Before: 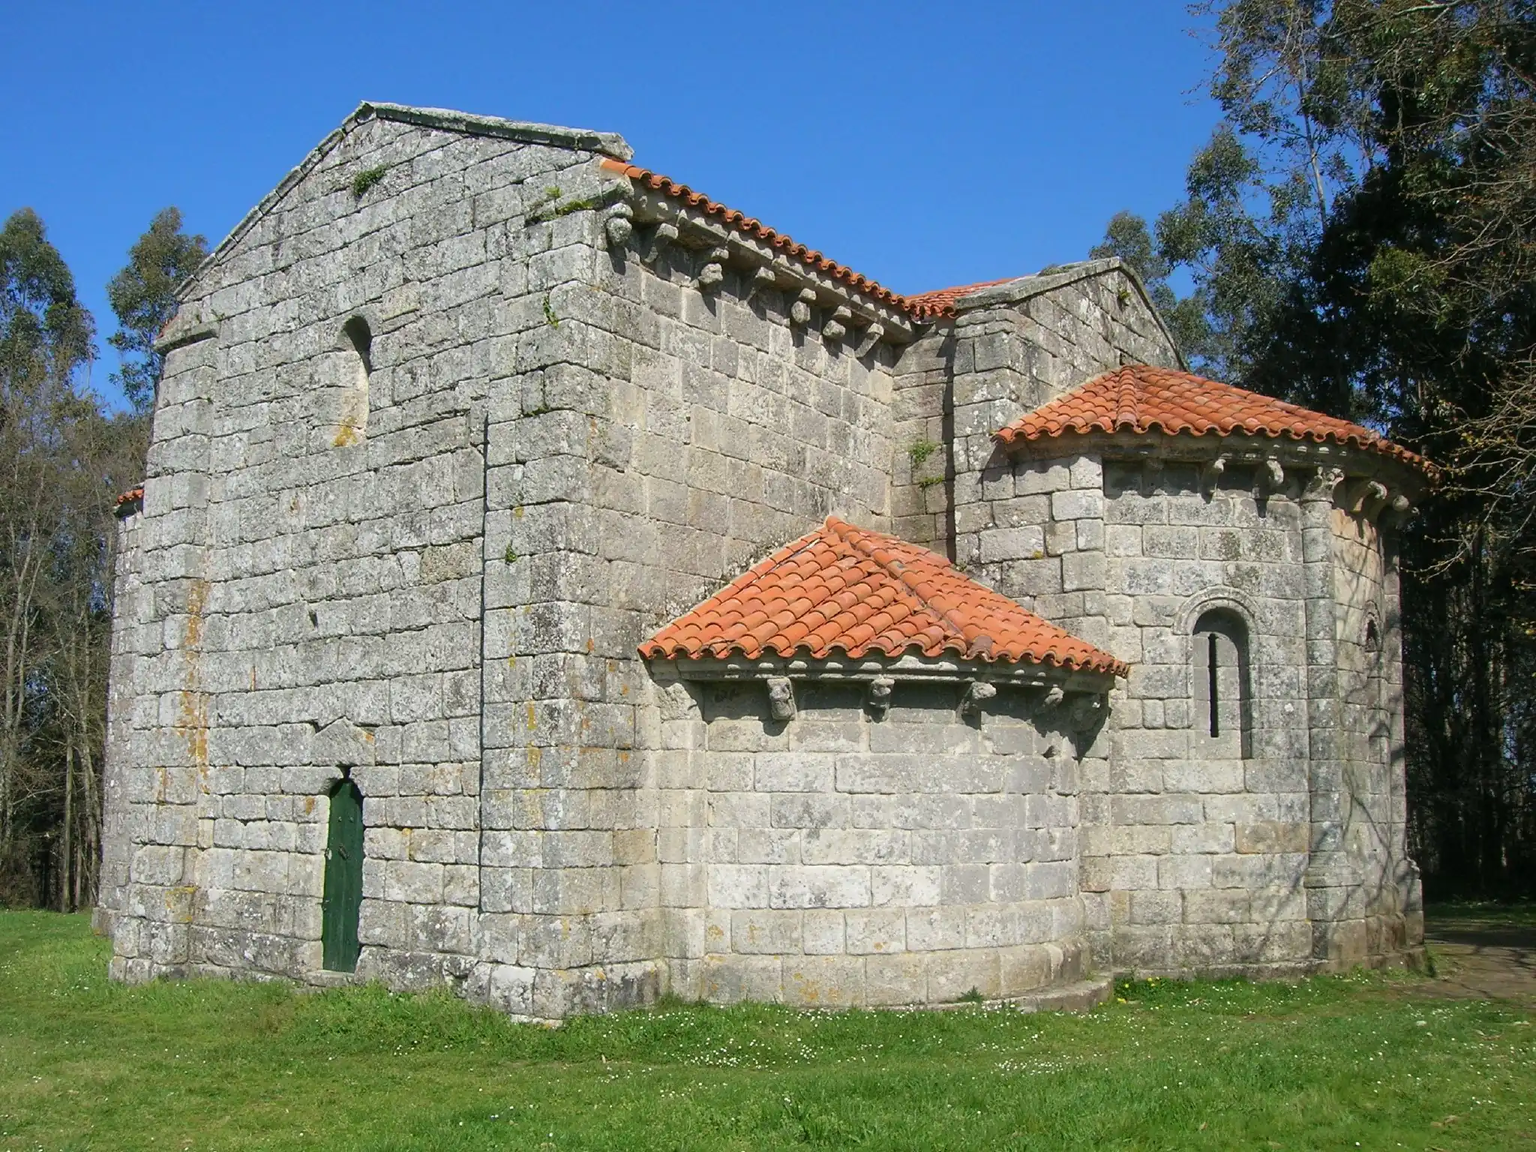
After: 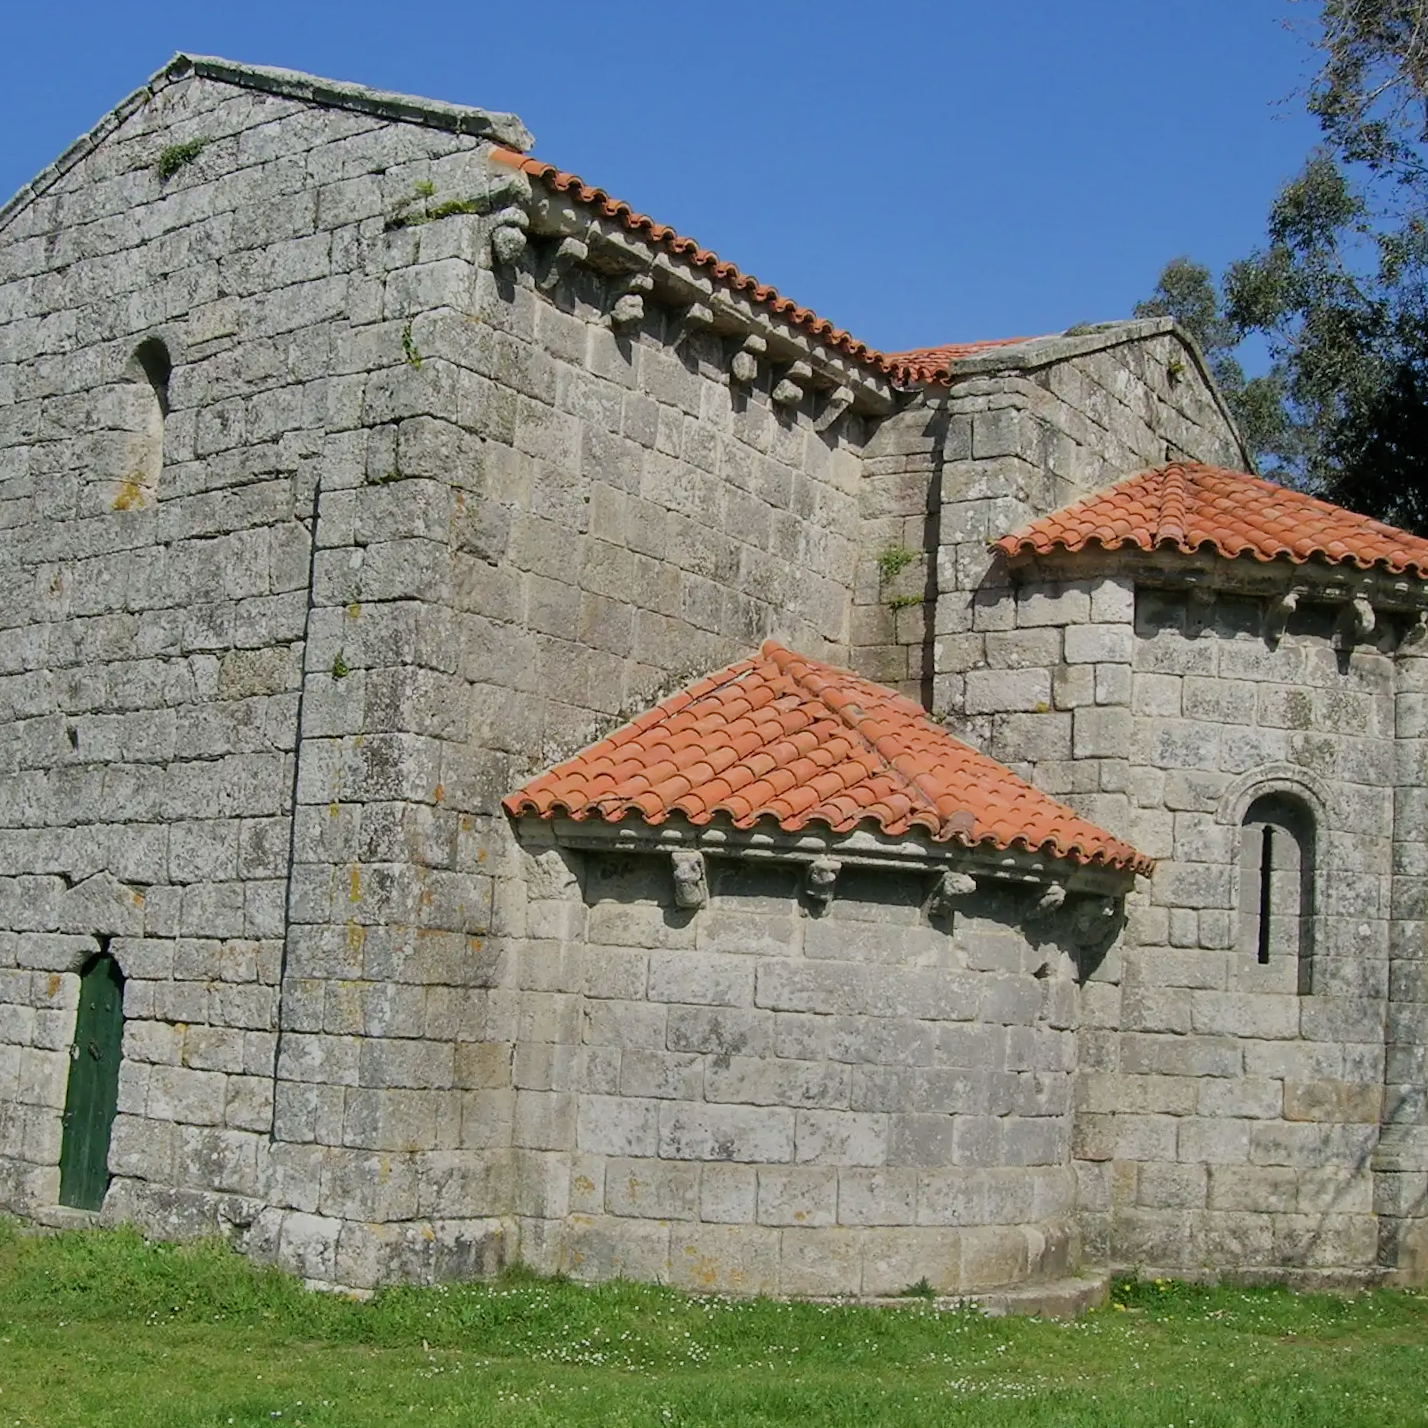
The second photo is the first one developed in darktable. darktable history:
crop and rotate: angle -3.27°, left 14.277%, top 0.028%, right 10.766%, bottom 0.028%
filmic rgb: black relative exposure -7.65 EV, white relative exposure 4.56 EV, hardness 3.61
shadows and highlights: shadows 19.13, highlights -83.41, soften with gaussian
